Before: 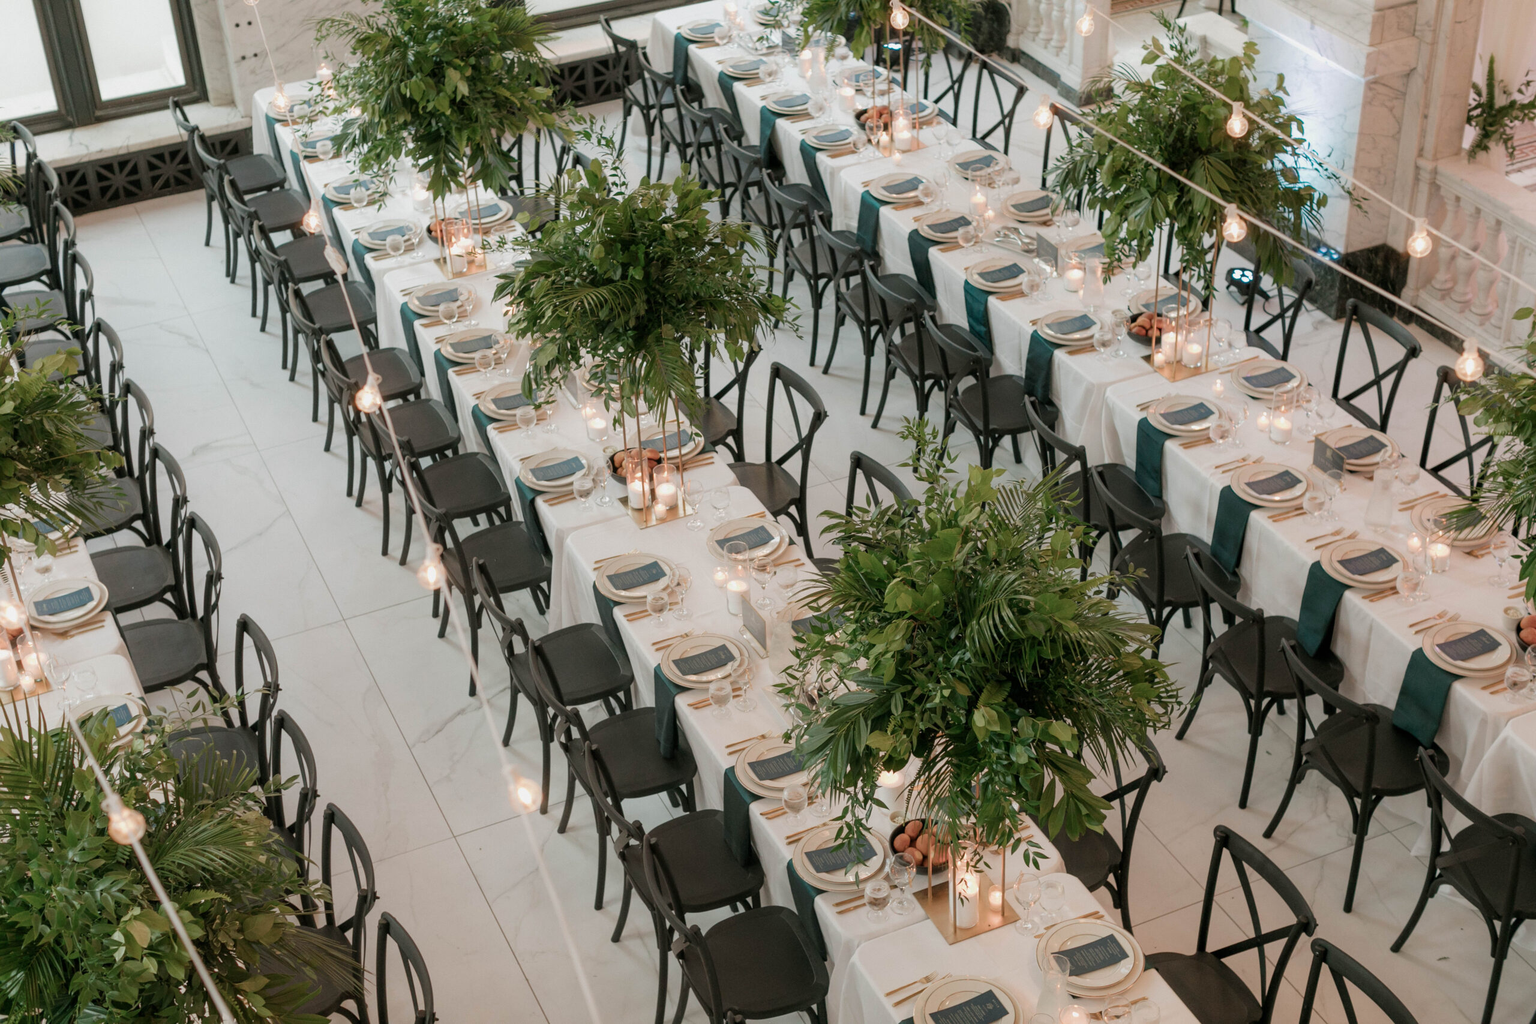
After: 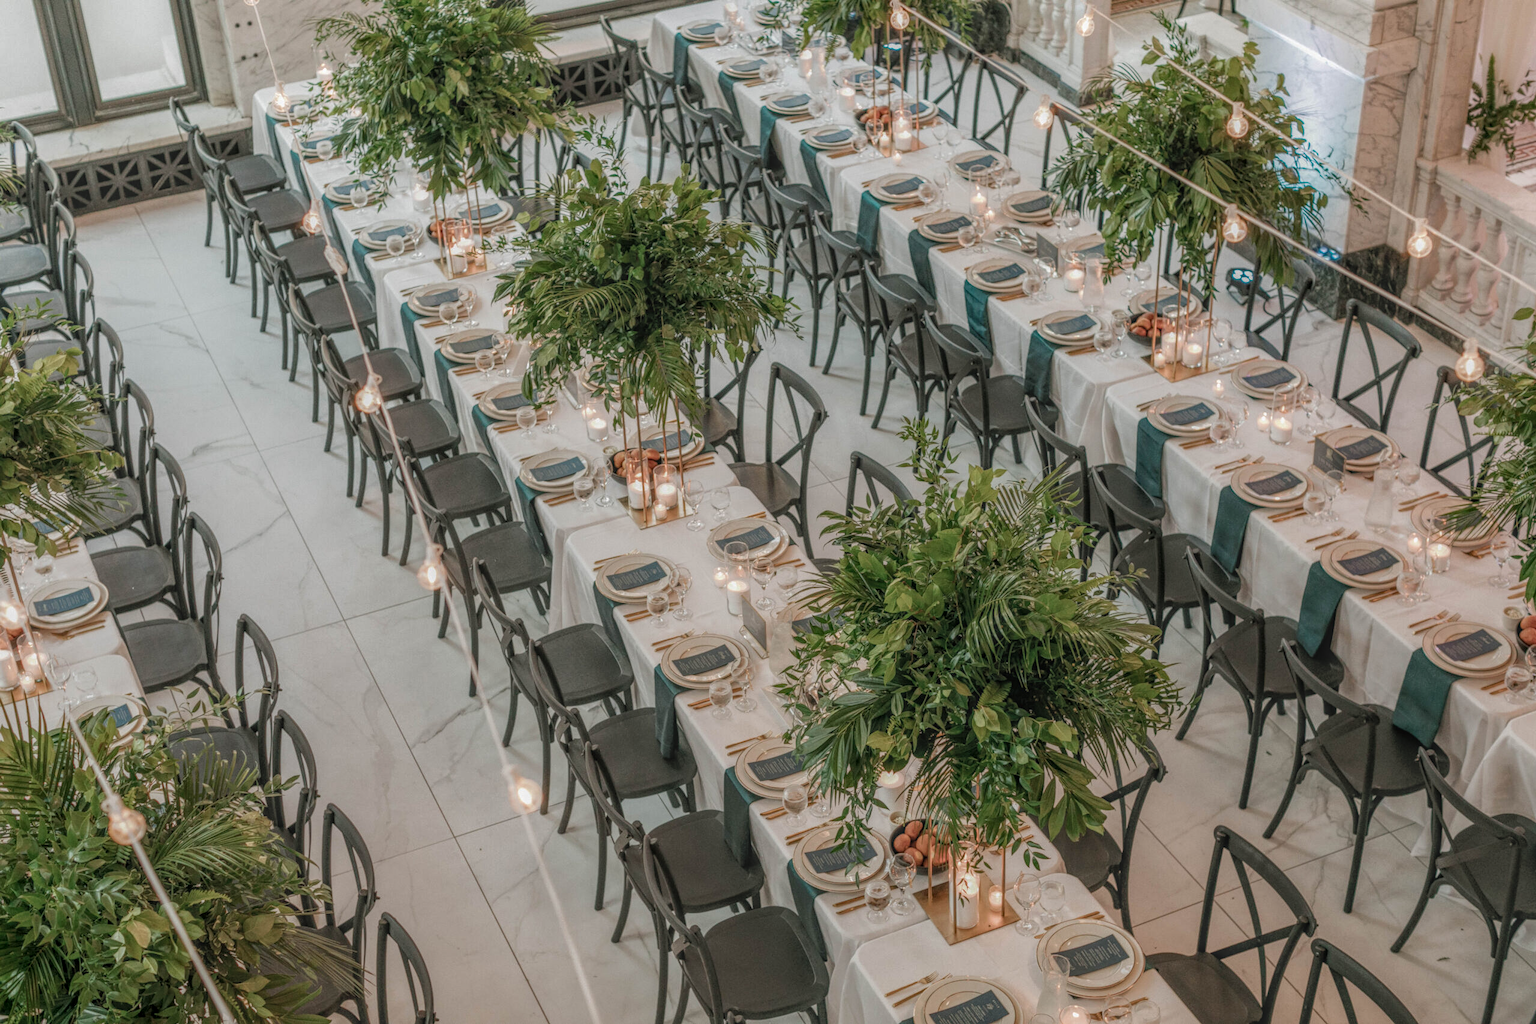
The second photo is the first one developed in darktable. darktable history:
local contrast: highlights 20%, shadows 27%, detail 199%, midtone range 0.2
